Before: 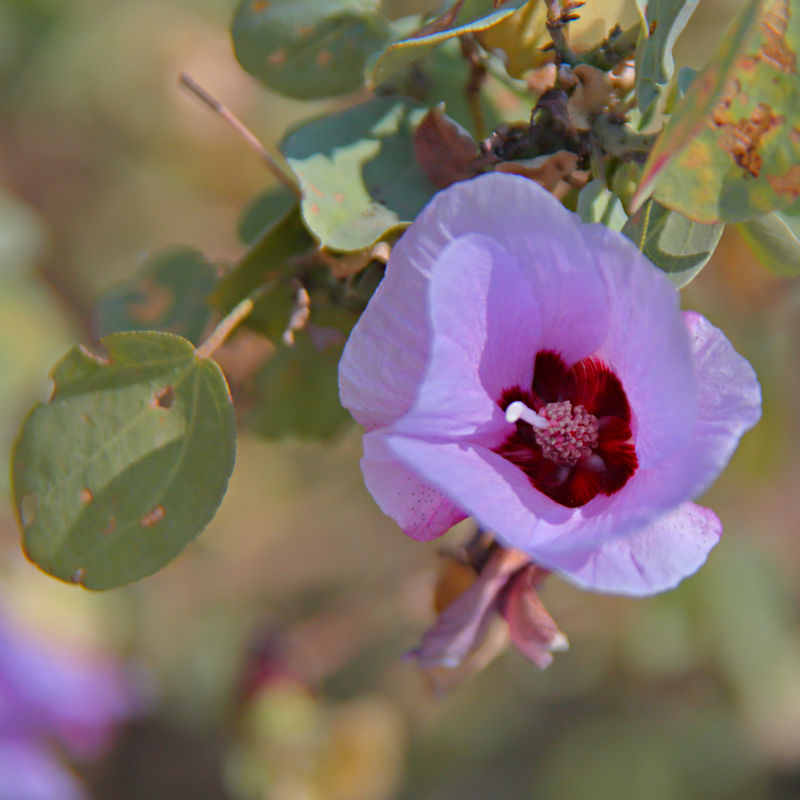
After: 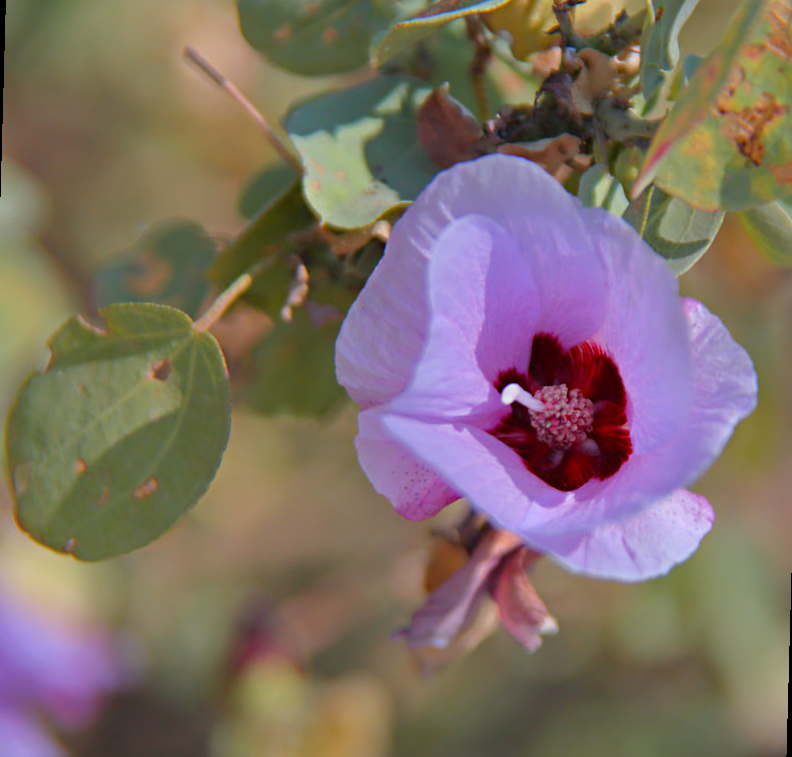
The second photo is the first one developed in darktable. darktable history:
color balance: mode lift, gamma, gain (sRGB)
rotate and perspective: rotation 1.57°, crop left 0.018, crop right 0.982, crop top 0.039, crop bottom 0.961
